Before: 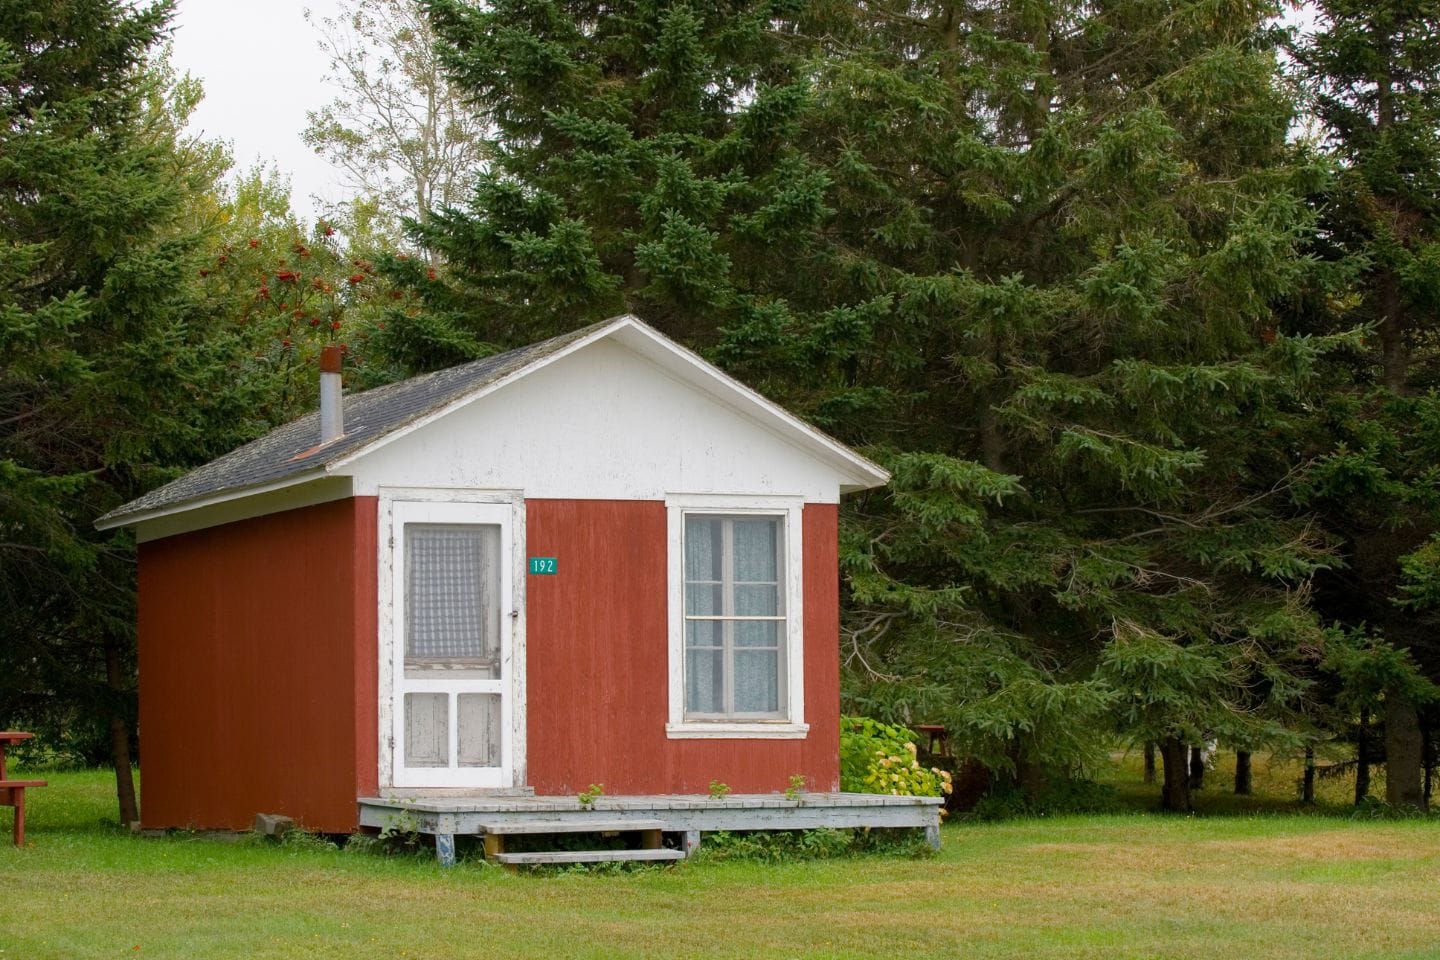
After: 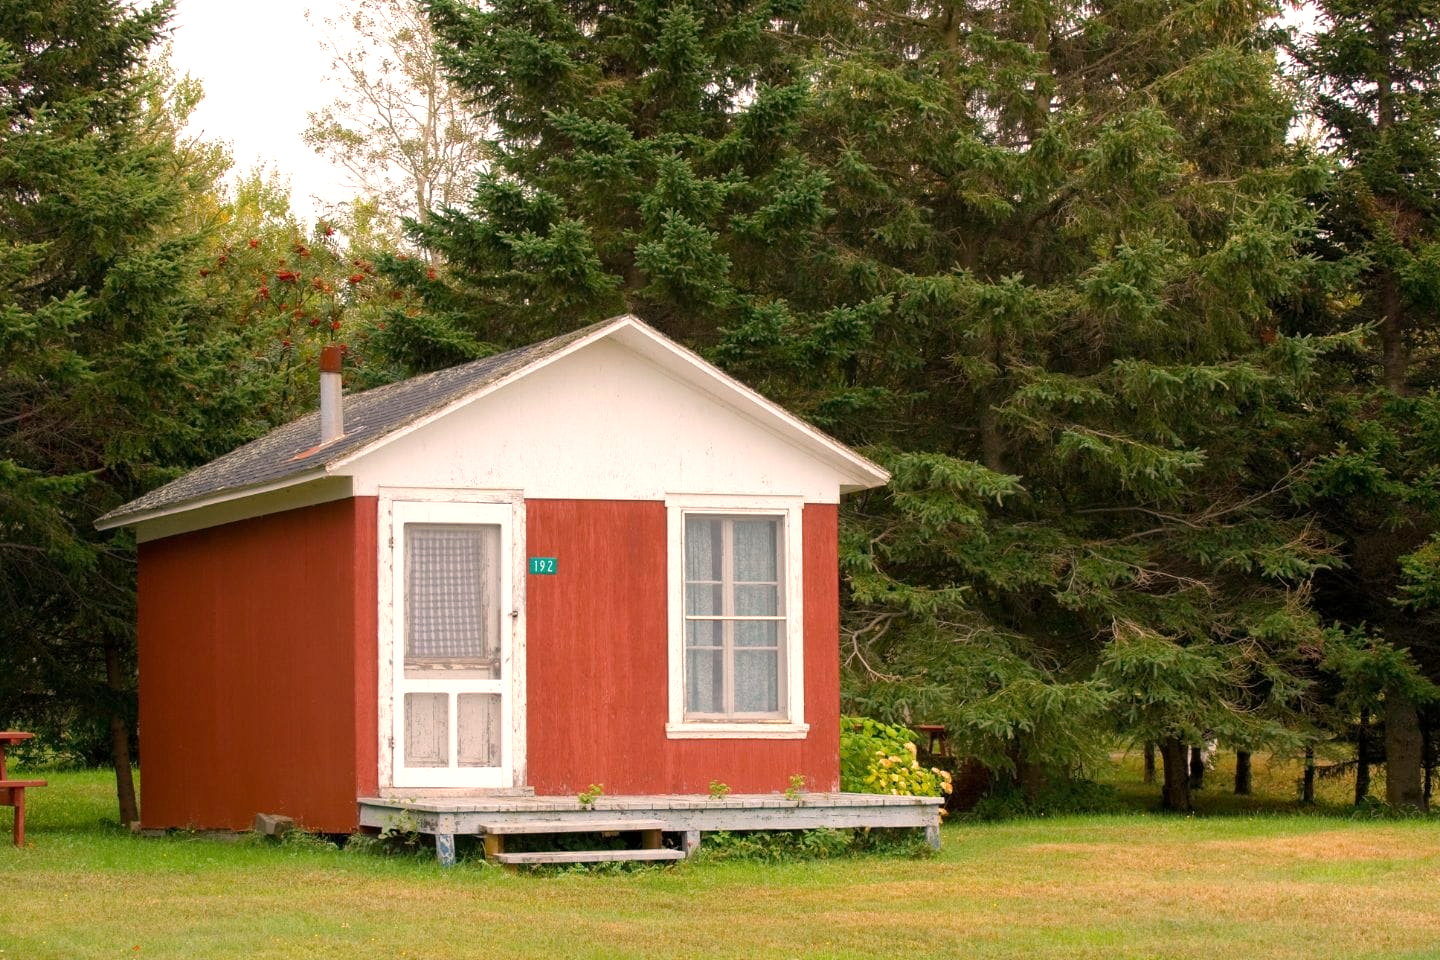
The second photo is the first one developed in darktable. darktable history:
white balance: red 1.127, blue 0.943
exposure: exposure 0.375 EV, compensate highlight preservation false
